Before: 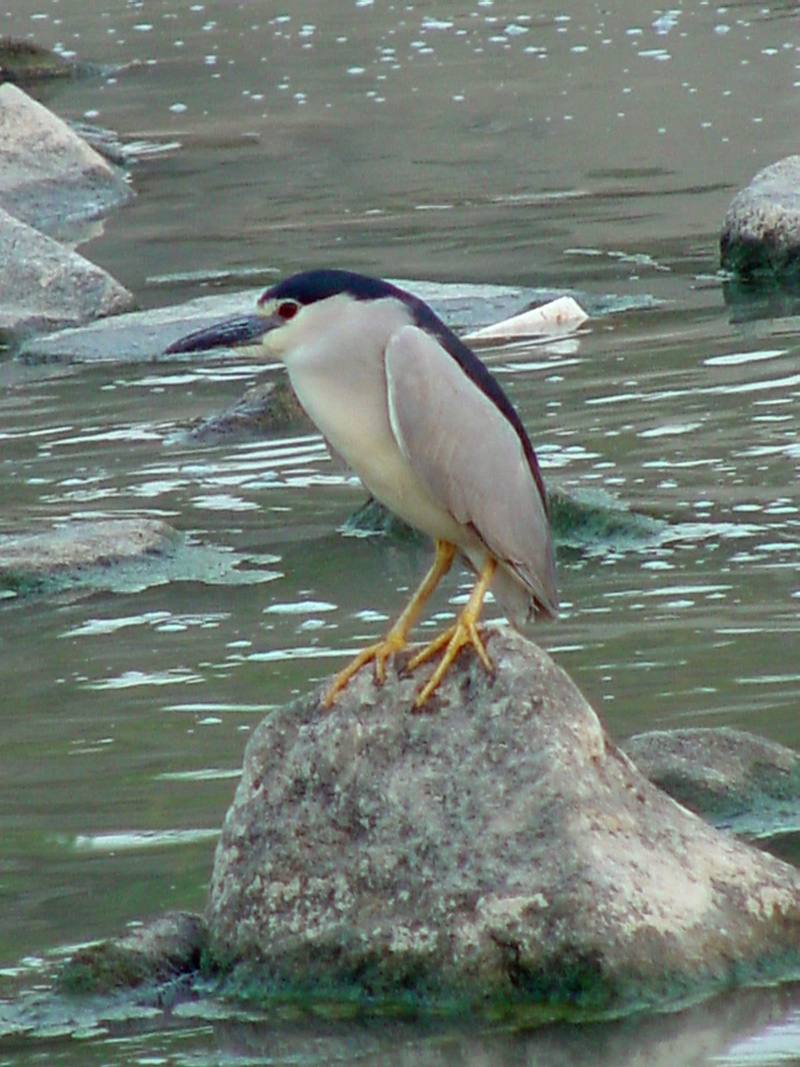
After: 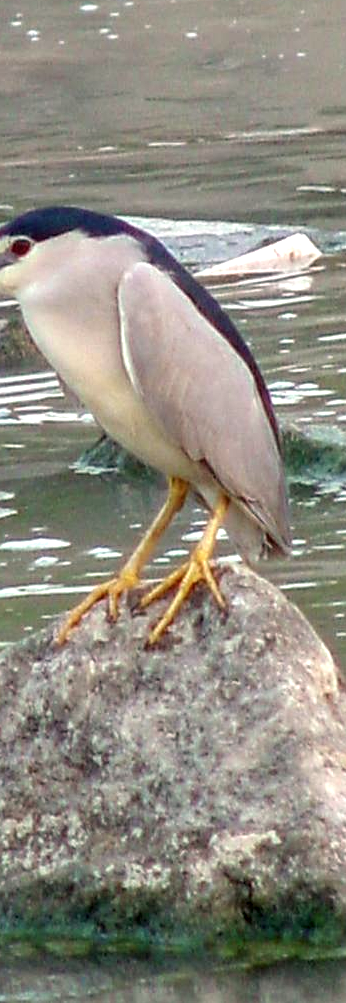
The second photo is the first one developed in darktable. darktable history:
crop: left 33.471%, top 5.973%, right 23.155%
color correction: highlights a* 7.88, highlights b* 4.12
tone equalizer: on, module defaults
sharpen: amount 0.202
exposure: black level correction 0, exposure 0.499 EV, compensate exposure bias true, compensate highlight preservation false
local contrast: on, module defaults
